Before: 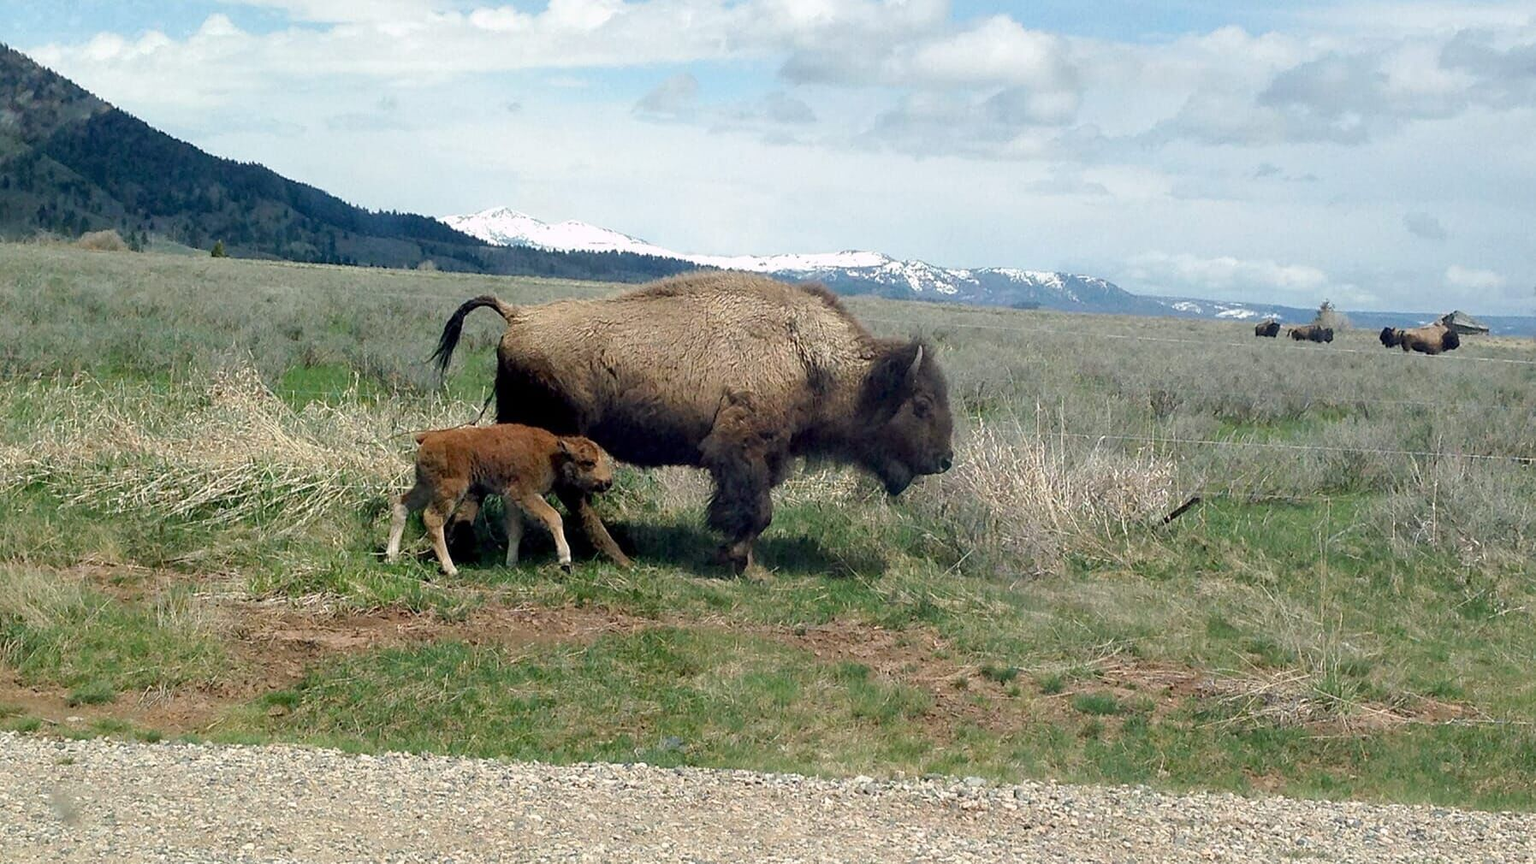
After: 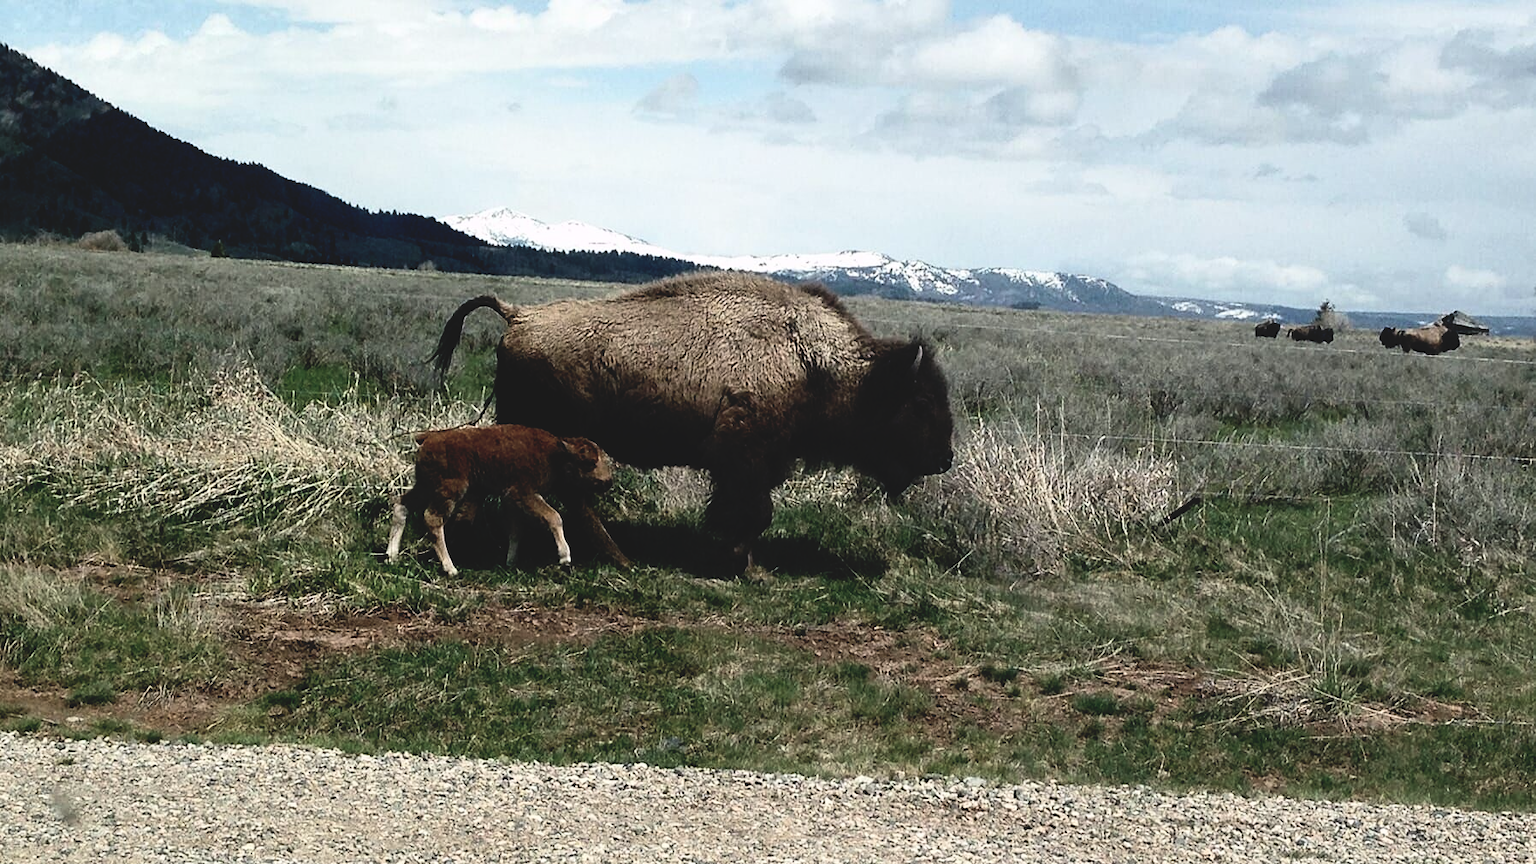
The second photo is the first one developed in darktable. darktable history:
base curve: curves: ch0 [(0, 0.02) (0.083, 0.036) (1, 1)], preserve colors none
exposure: compensate highlight preservation false
contrast brightness saturation: contrast 0.247, saturation -0.319
